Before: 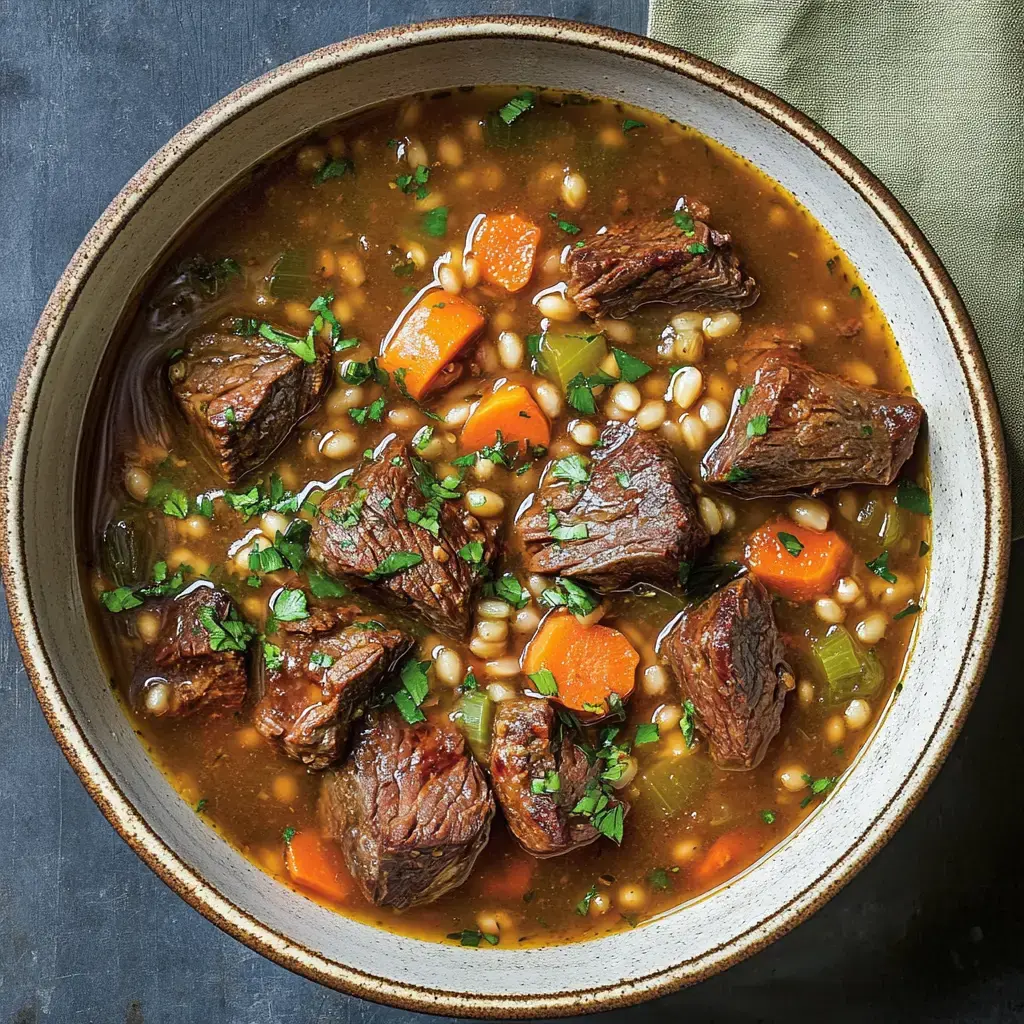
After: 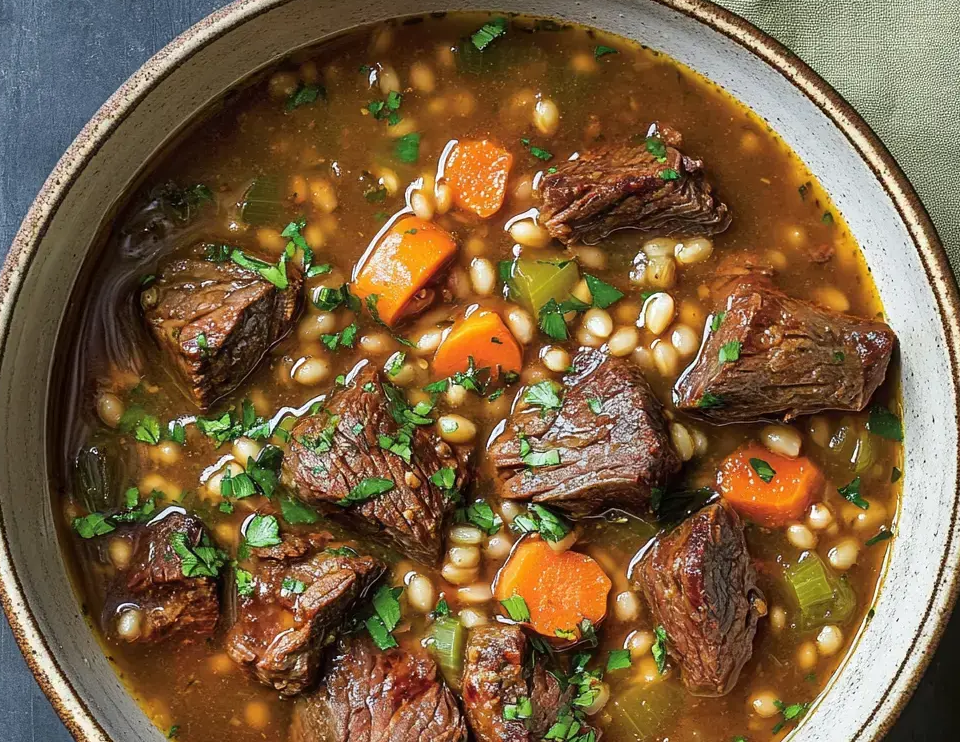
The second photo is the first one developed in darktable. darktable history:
crop: left 2.737%, top 7.287%, right 3.421%, bottom 20.179%
tone equalizer: on, module defaults
